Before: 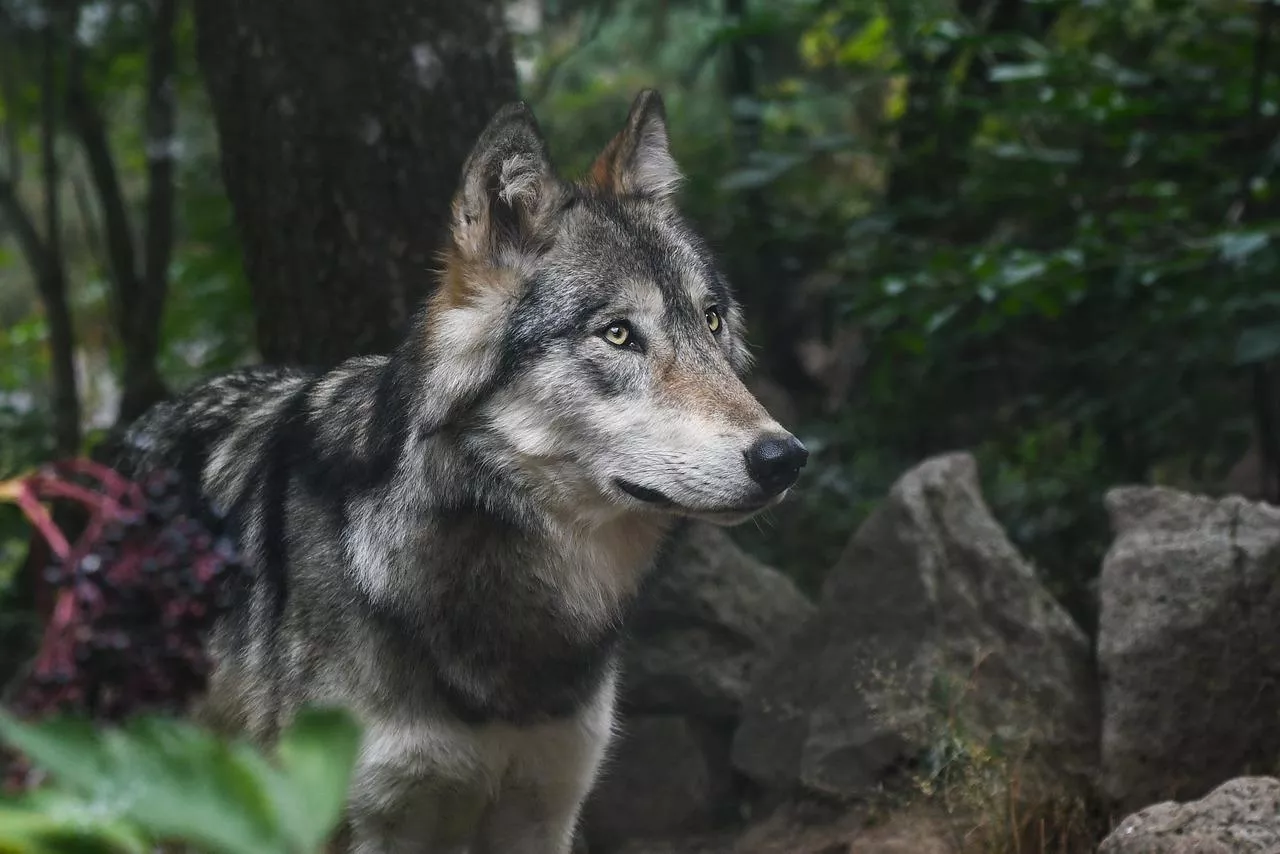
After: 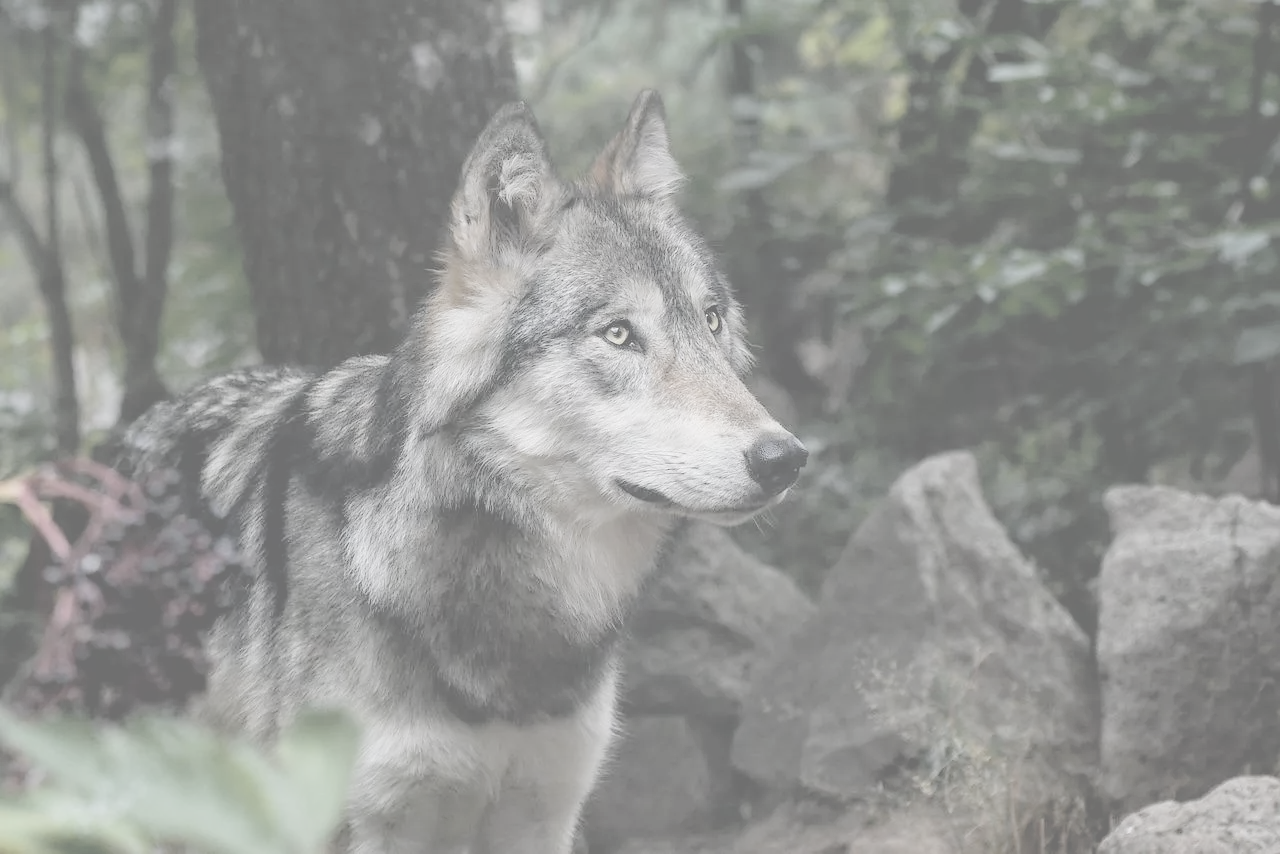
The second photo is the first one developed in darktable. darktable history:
exposure: black level correction 0.01, exposure 0.015 EV, compensate highlight preservation false
contrast brightness saturation: contrast -0.302, brightness 0.75, saturation -0.76
tone equalizer: -8 EV -0.383 EV, -7 EV -0.411 EV, -6 EV -0.368 EV, -5 EV -0.2 EV, -3 EV 0.25 EV, -2 EV 0.349 EV, -1 EV 0.395 EV, +0 EV 0.431 EV
